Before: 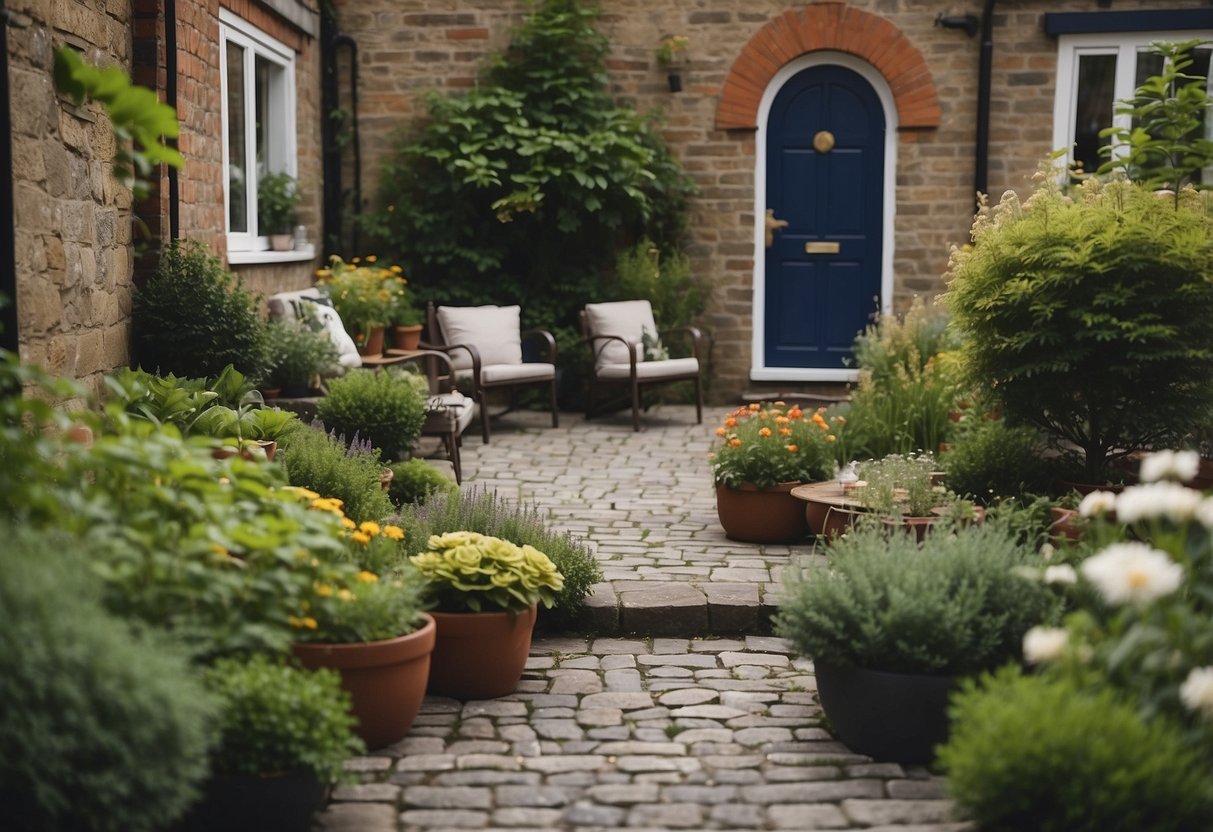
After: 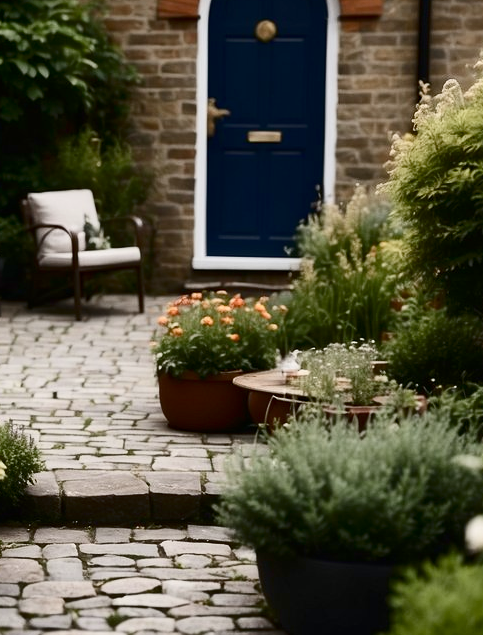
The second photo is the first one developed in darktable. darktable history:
color balance rgb: shadows lift › chroma 0.876%, shadows lift › hue 114.14°, global offset › luminance -0.49%, perceptual saturation grading › global saturation 0.433%, perceptual saturation grading › highlights -30.133%, perceptual saturation grading › shadows 20.113%
crop: left 46.048%, top 13.444%, right 14.061%, bottom 10.12%
contrast brightness saturation: contrast 0.295
